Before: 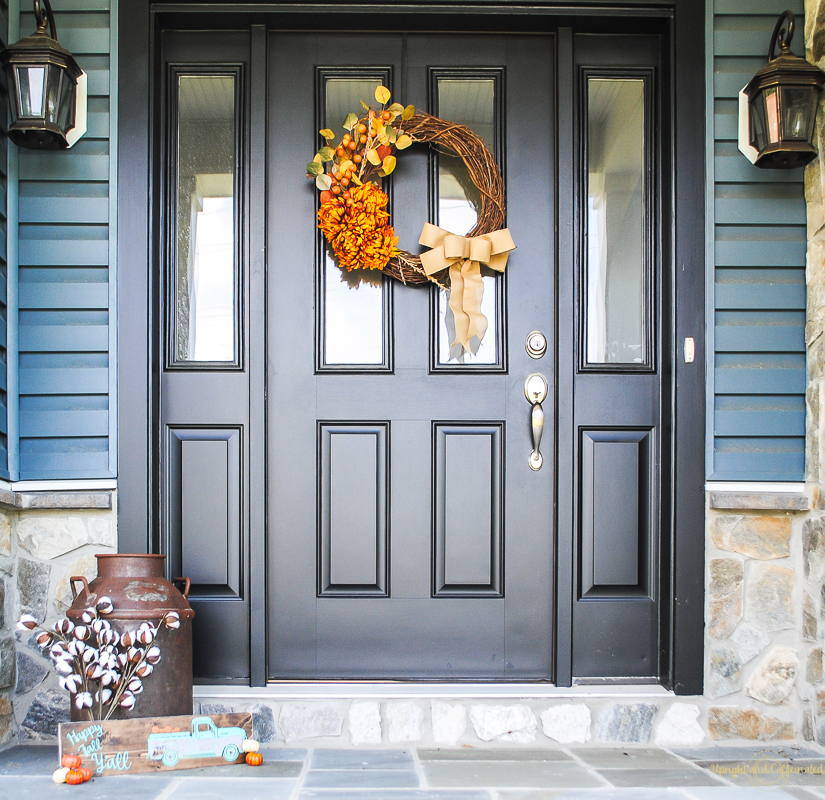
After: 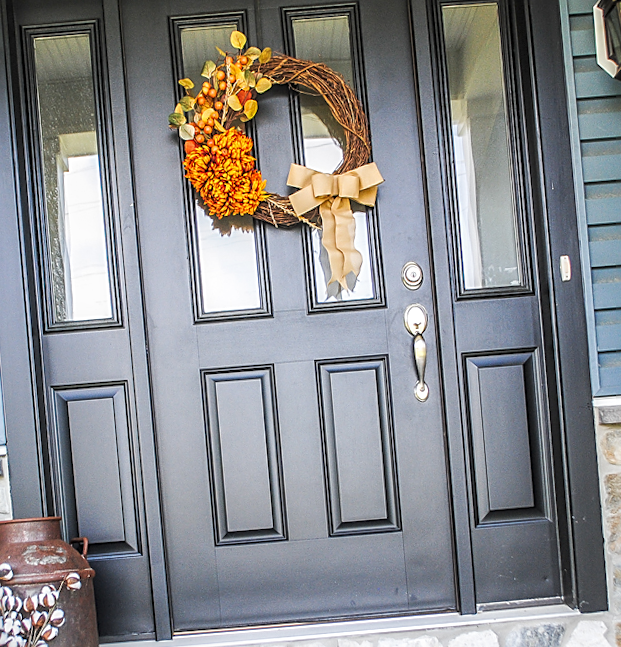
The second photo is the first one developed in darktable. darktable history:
rotate and perspective: rotation -4.86°, automatic cropping off
local contrast: highlights 0%, shadows 0%, detail 133%
sharpen: on, module defaults
crop and rotate: left 17.046%, top 10.659%, right 12.989%, bottom 14.553%
